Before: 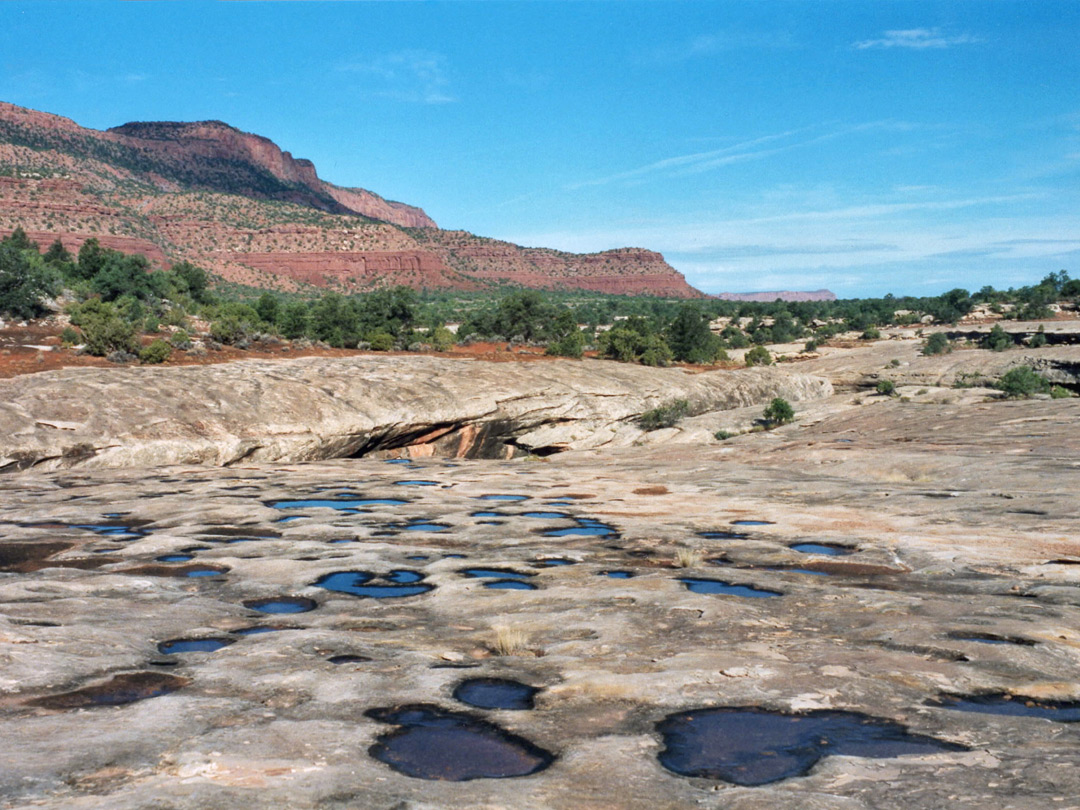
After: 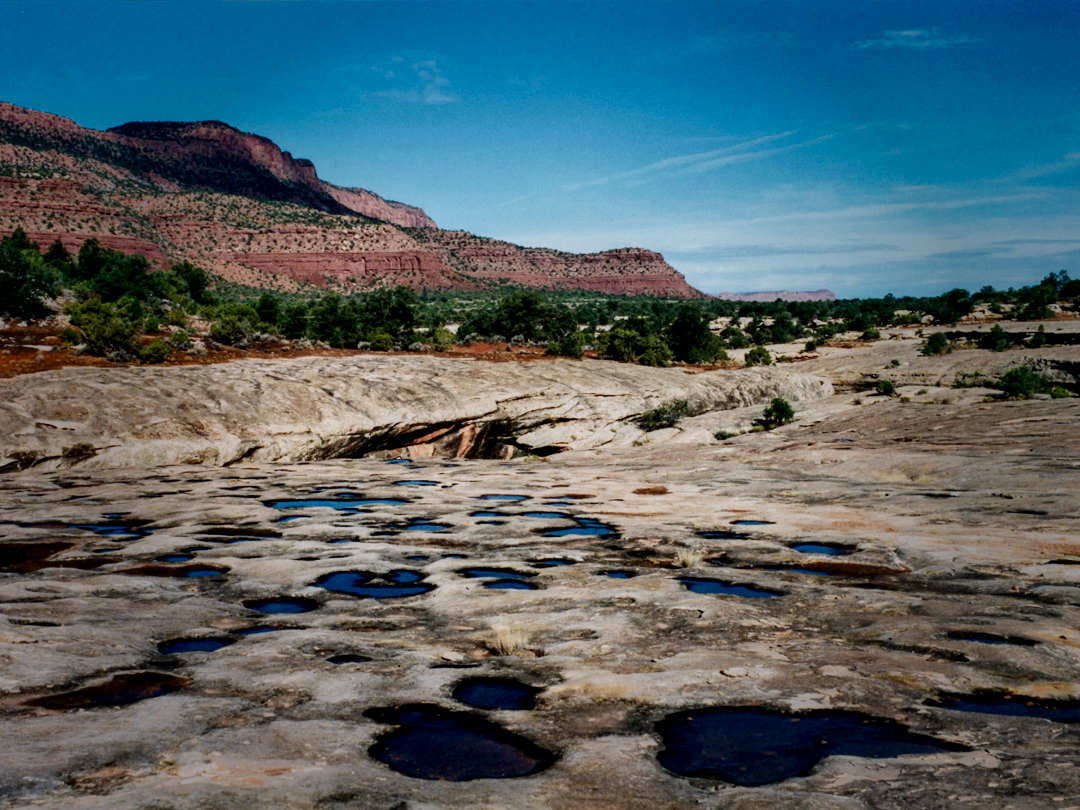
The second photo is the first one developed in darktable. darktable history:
contrast brightness saturation: contrast 0.24, brightness -0.222, saturation 0.139
filmic rgb: black relative exposure -7.16 EV, white relative exposure 5.37 EV, hardness 3.02
vignetting: fall-off start 40.35%, fall-off radius 40.43%, saturation 0.386
local contrast: highlights 27%, shadows 74%, midtone range 0.748
